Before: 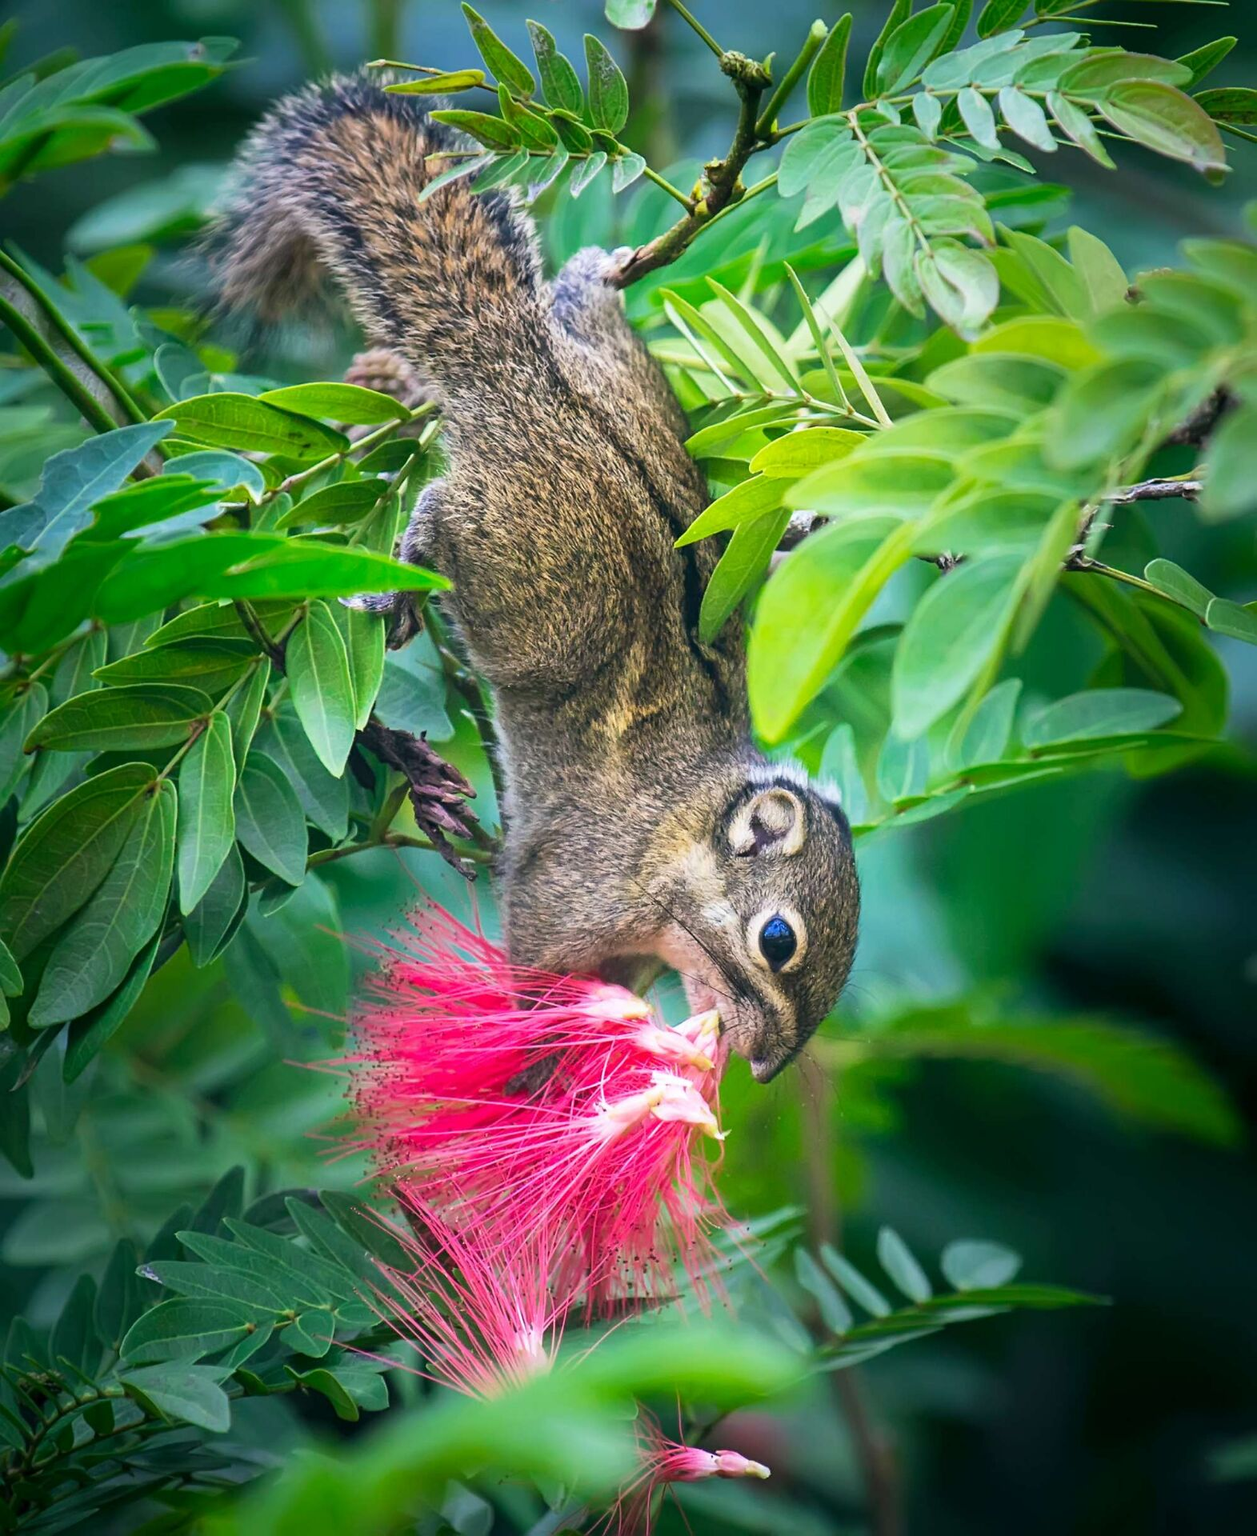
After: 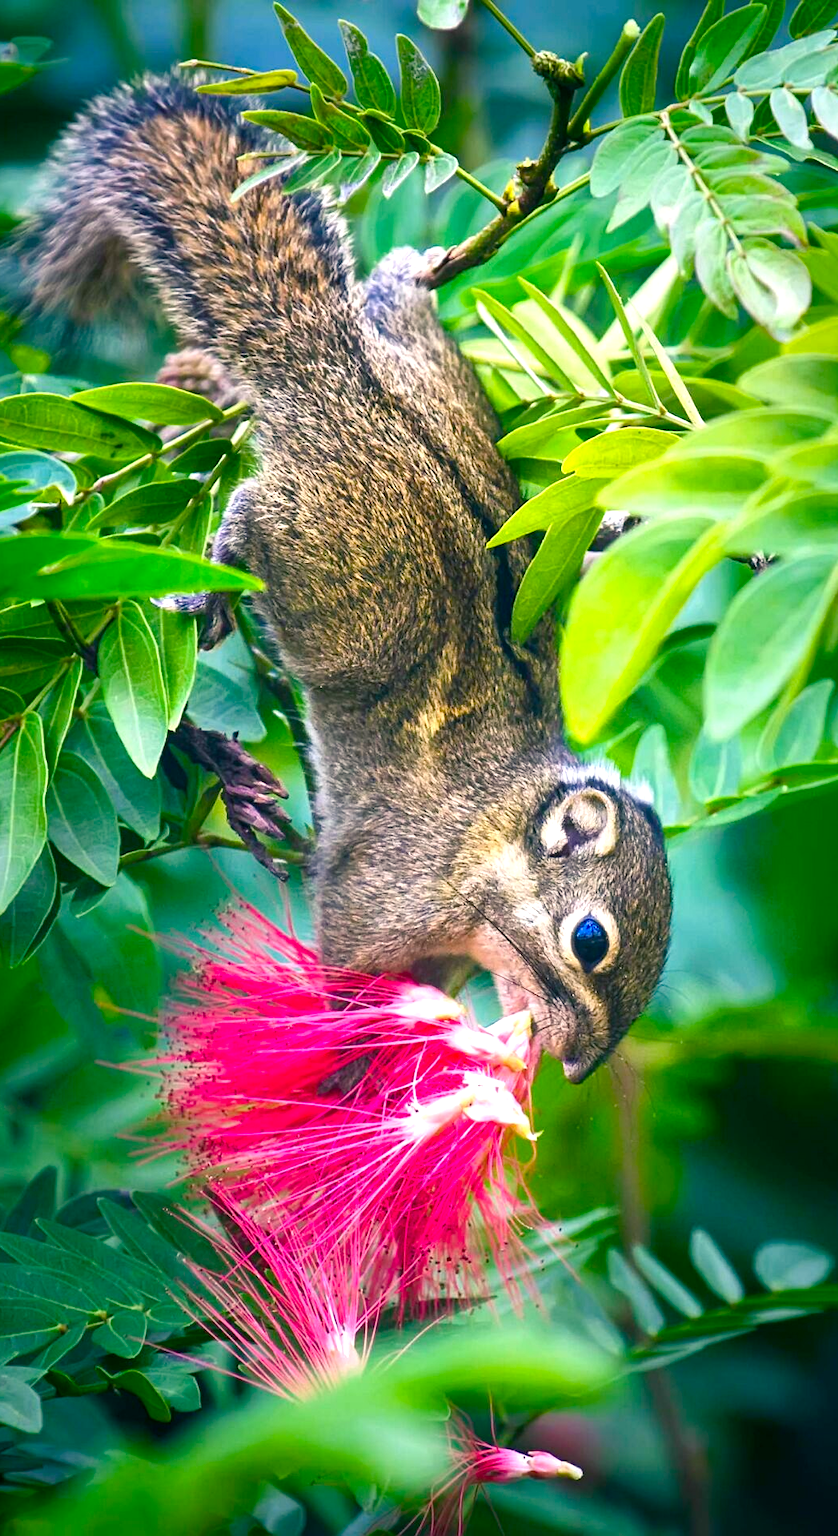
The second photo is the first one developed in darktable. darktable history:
color balance rgb: shadows lift › chroma 4.21%, shadows lift › hue 252.22°, highlights gain › chroma 1.36%, highlights gain › hue 50.24°, perceptual saturation grading › mid-tones 6.33%, perceptual saturation grading › shadows 72.44%, perceptual brilliance grading › highlights 11.59%, contrast 5.05%
crop and rotate: left 15.055%, right 18.278%
